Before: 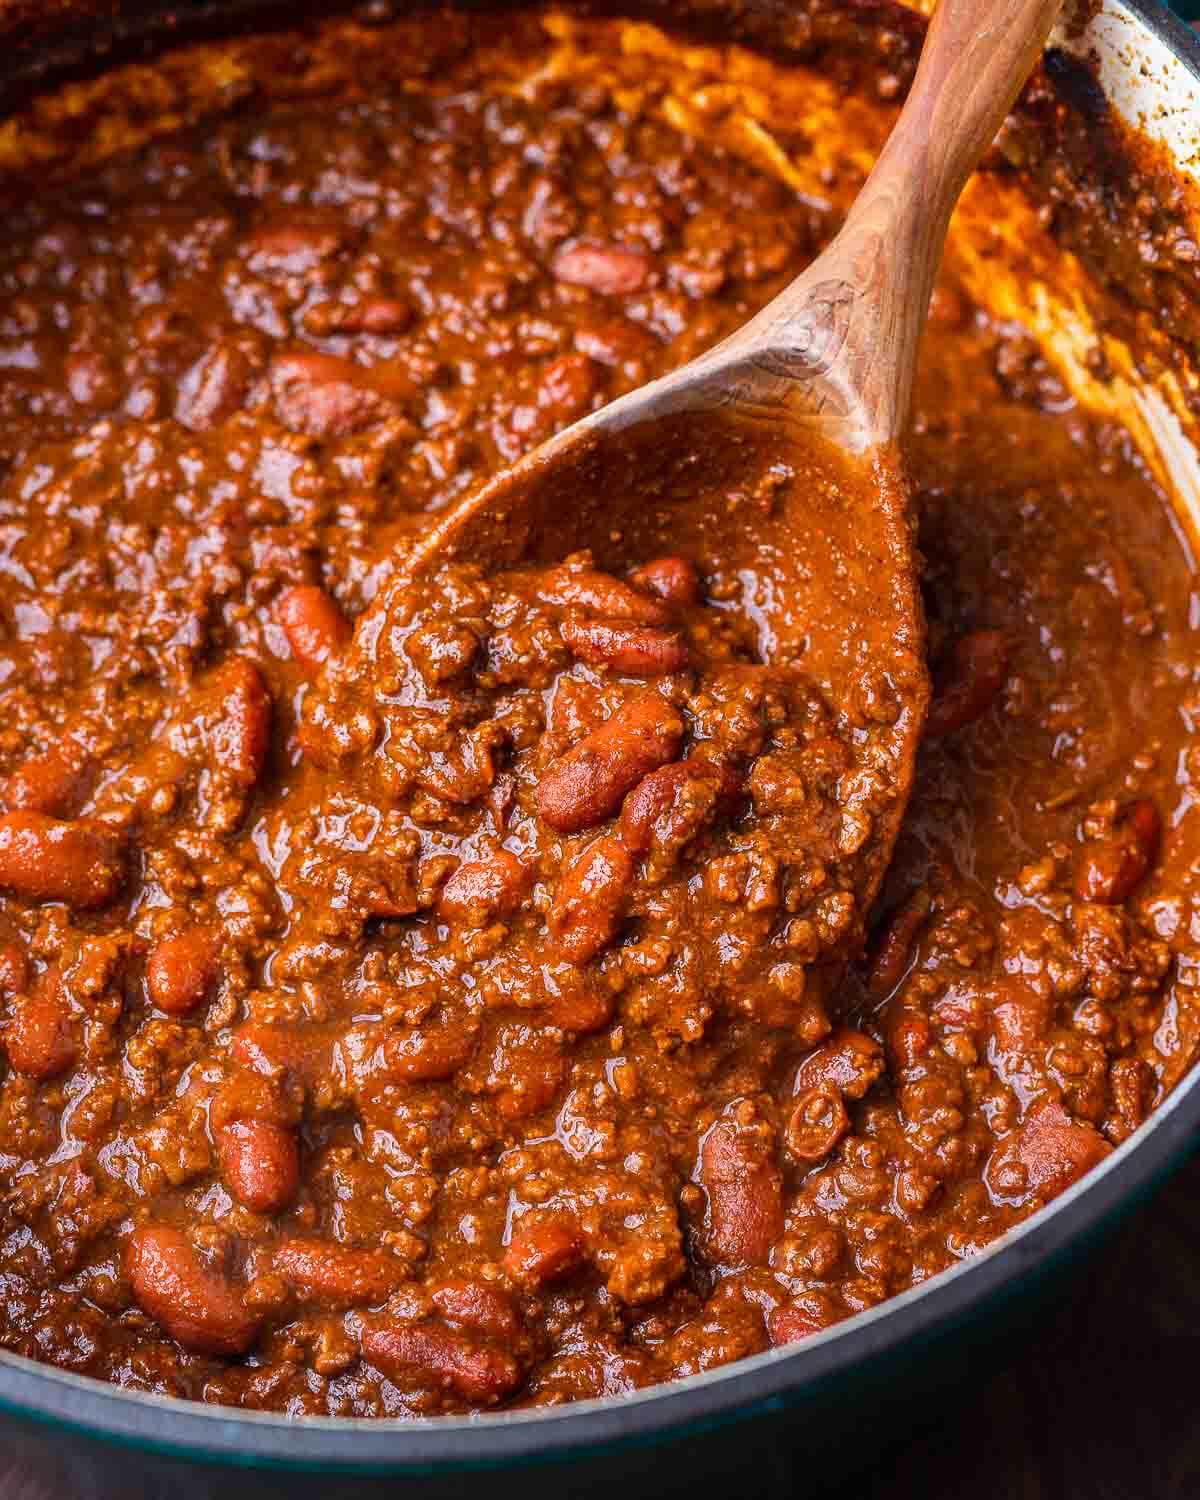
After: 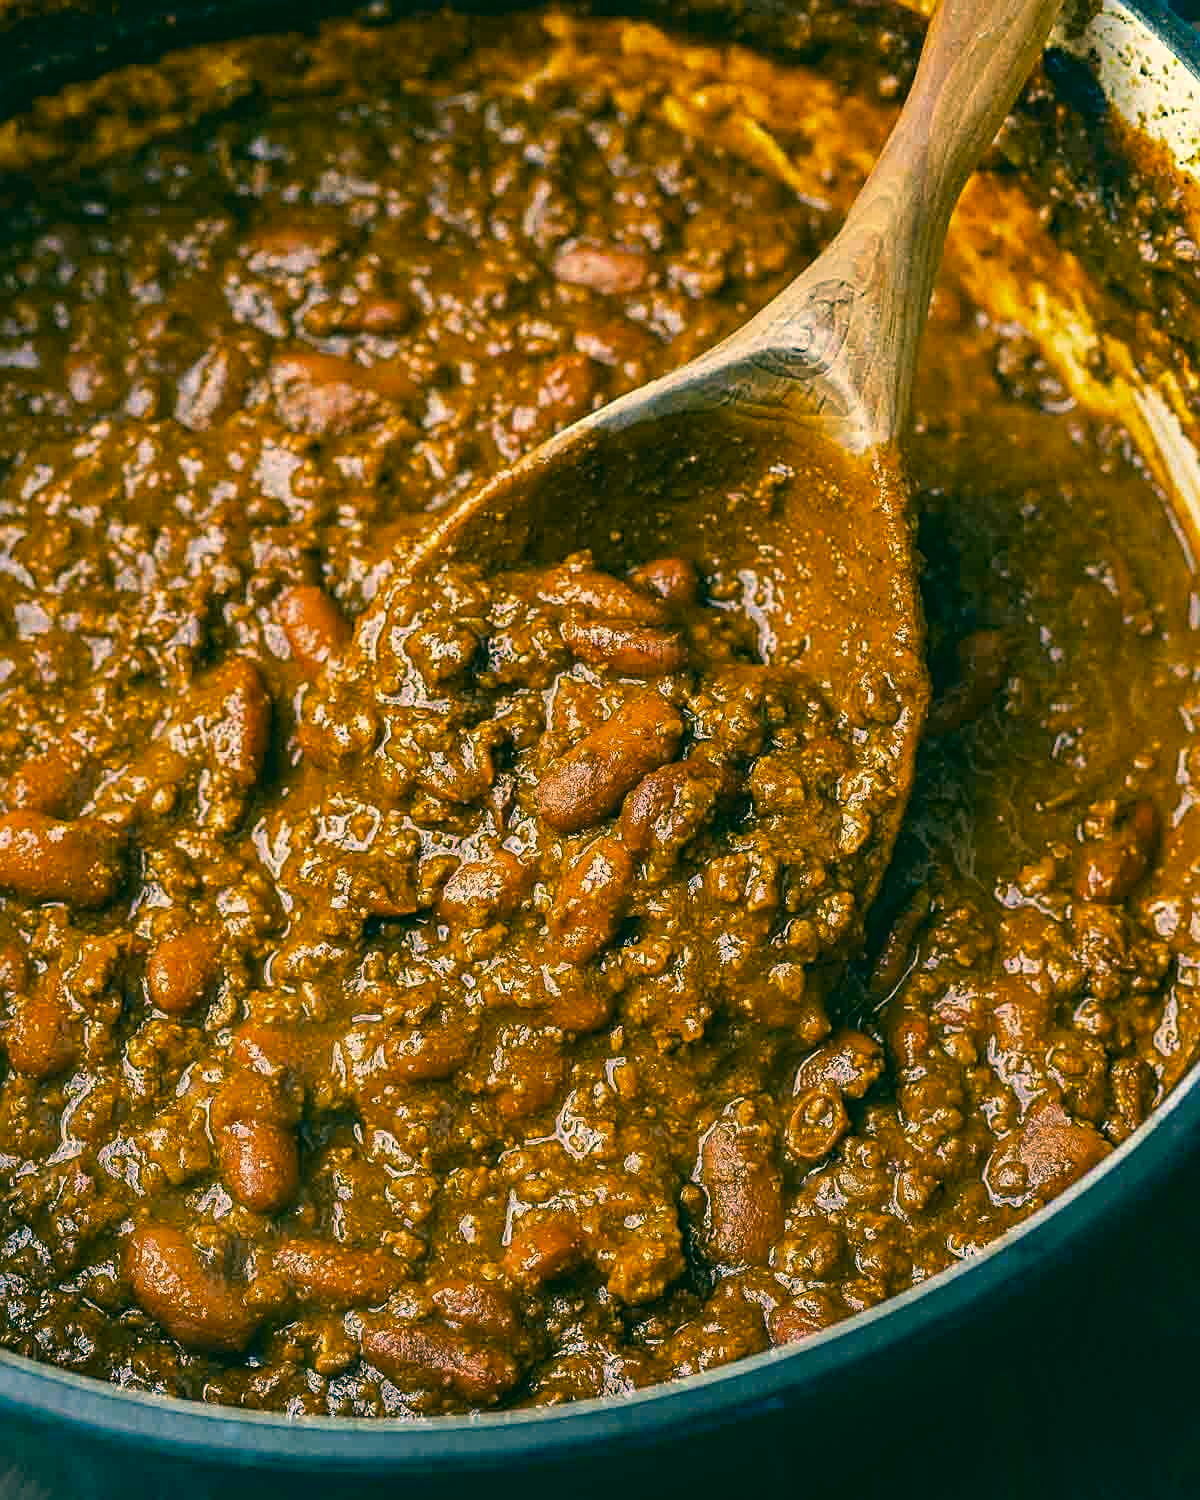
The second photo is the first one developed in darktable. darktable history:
color correction: highlights a* 1.83, highlights b* 34.02, shadows a* -36.68, shadows b* -5.48
sharpen: radius 2.767
white balance: red 0.967, blue 1.119, emerald 0.756
